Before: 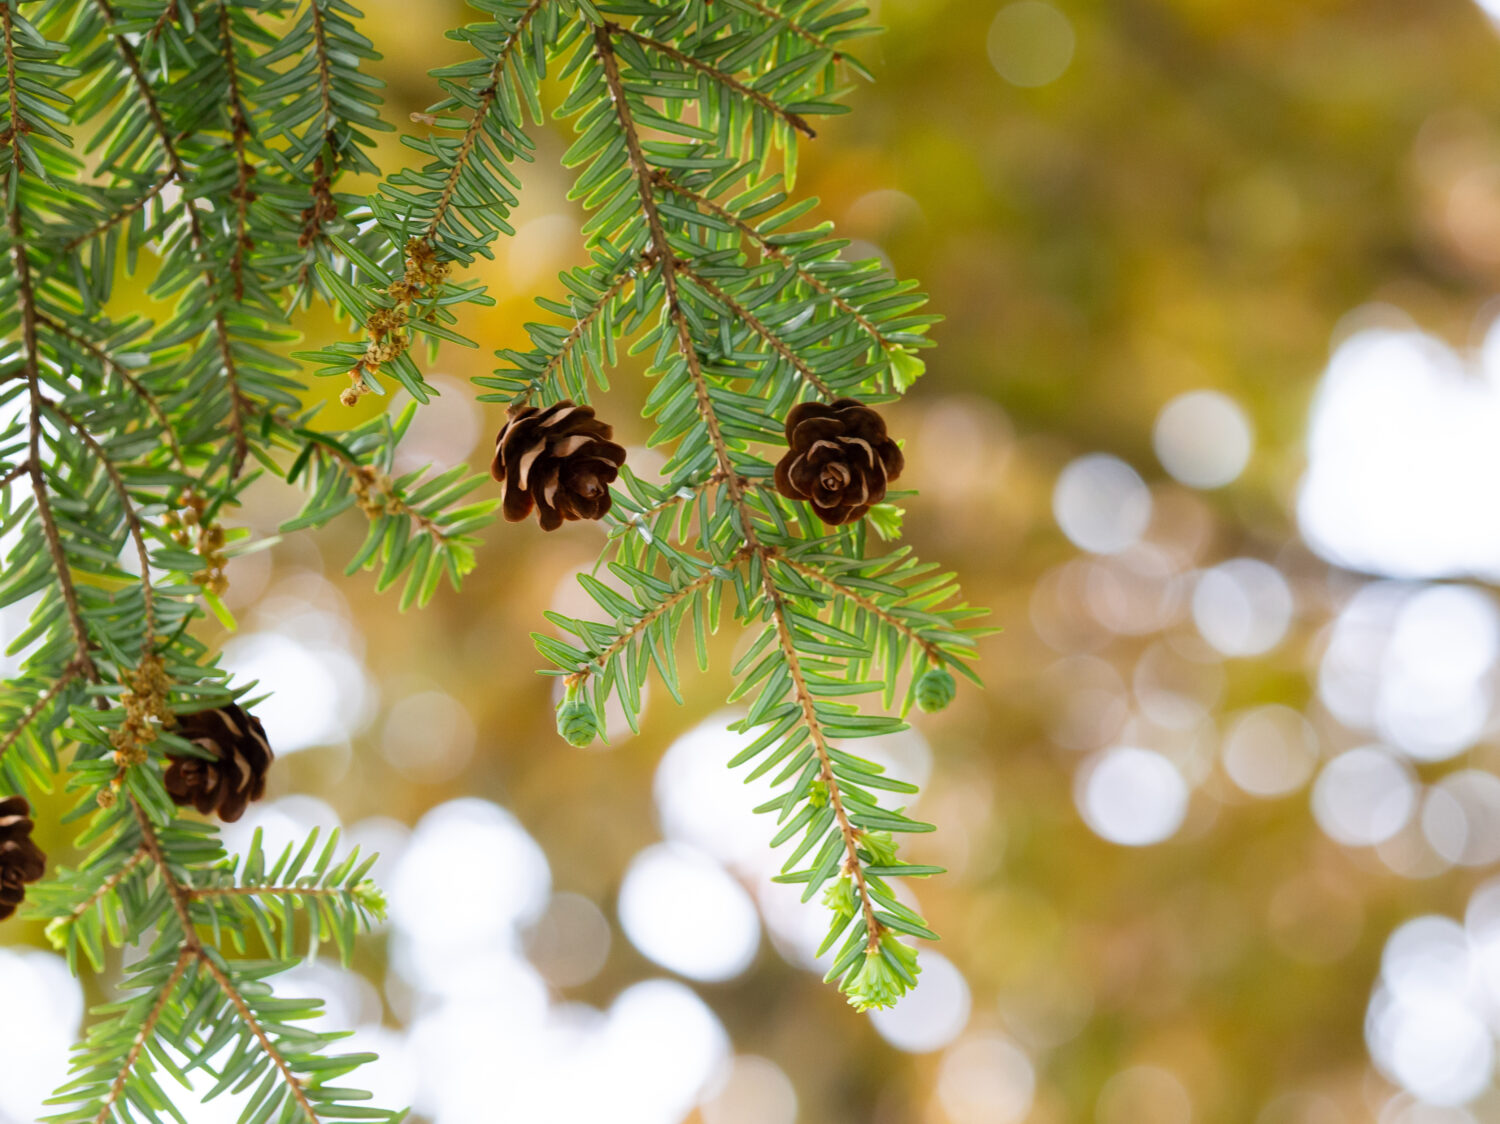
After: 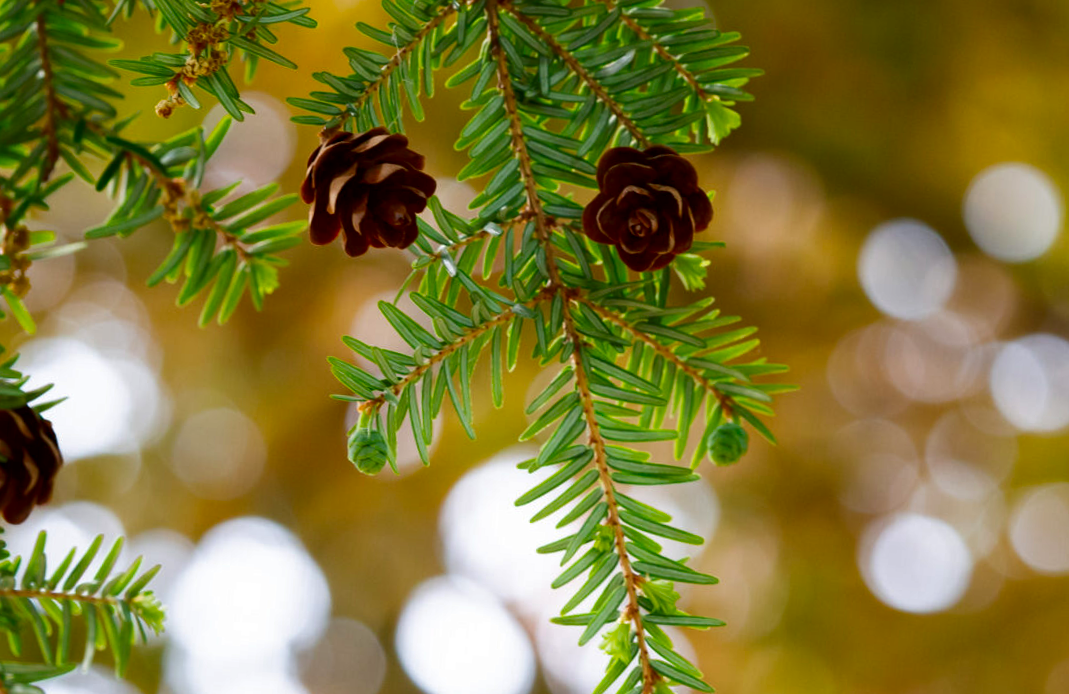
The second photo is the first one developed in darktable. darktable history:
crop and rotate: angle -4.15°, left 9.75%, top 20.656%, right 12.269%, bottom 11.792%
exposure: black level correction 0.001, compensate highlight preservation false
contrast brightness saturation: brightness -0.253, saturation 0.202
